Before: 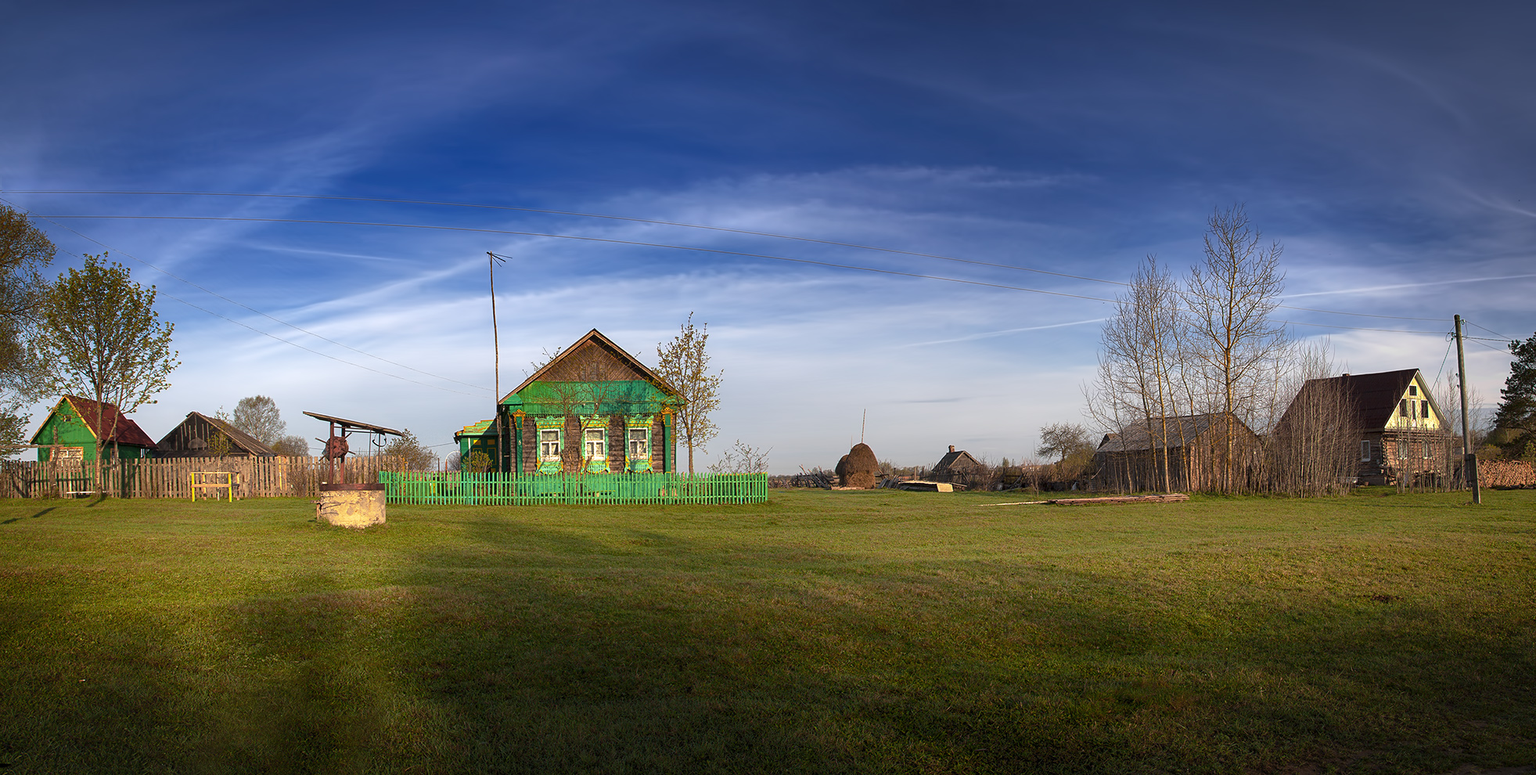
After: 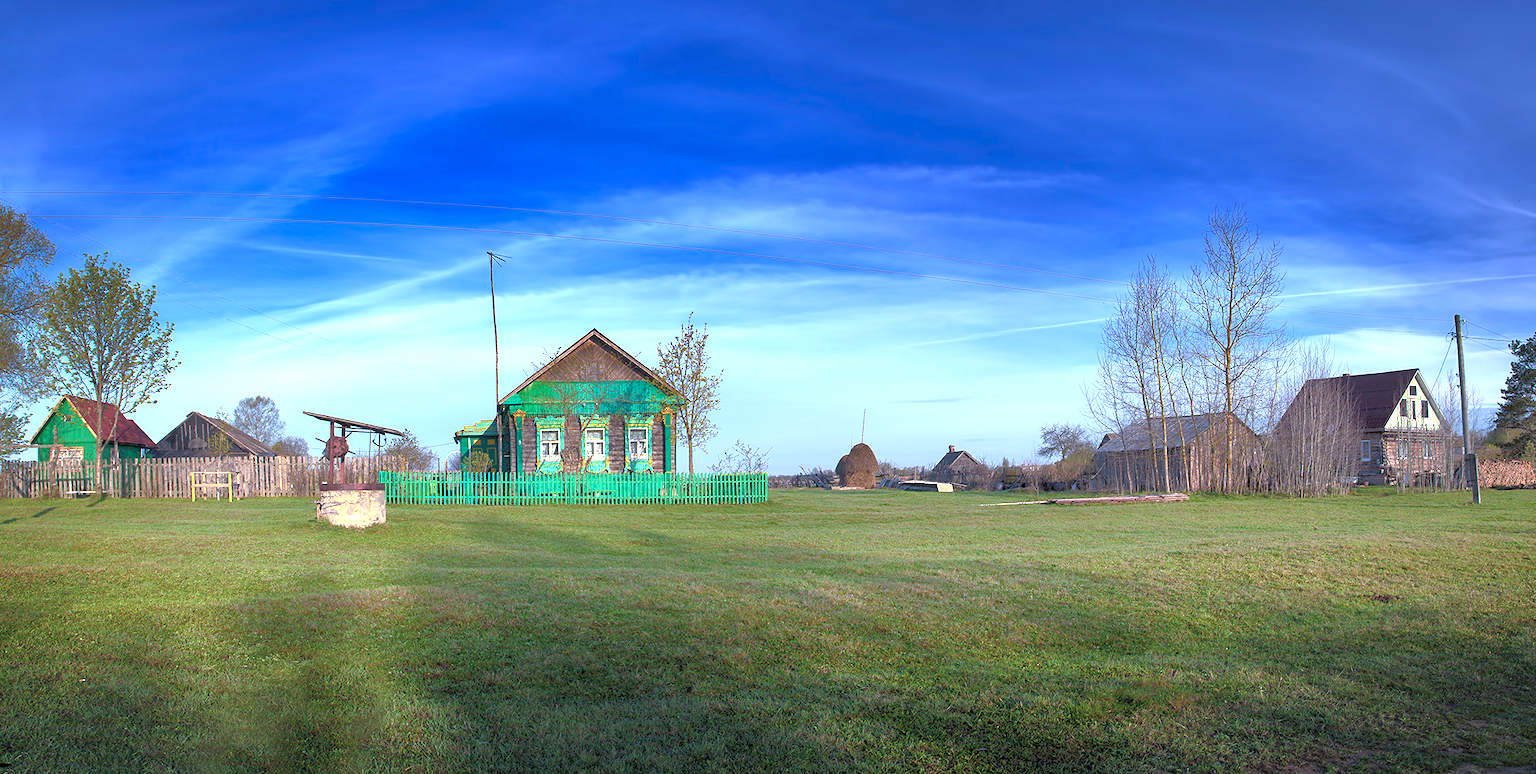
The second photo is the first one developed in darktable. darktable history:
exposure: exposure 0.746 EV, compensate highlight preservation false
tone equalizer: -7 EV 0.151 EV, -6 EV 0.606 EV, -5 EV 1.16 EV, -4 EV 1.33 EV, -3 EV 1.13 EV, -2 EV 0.6 EV, -1 EV 0.157 EV
color calibration: illuminant as shot in camera, adaptation linear Bradford (ICC v4), x 0.407, y 0.403, temperature 3547.22 K
